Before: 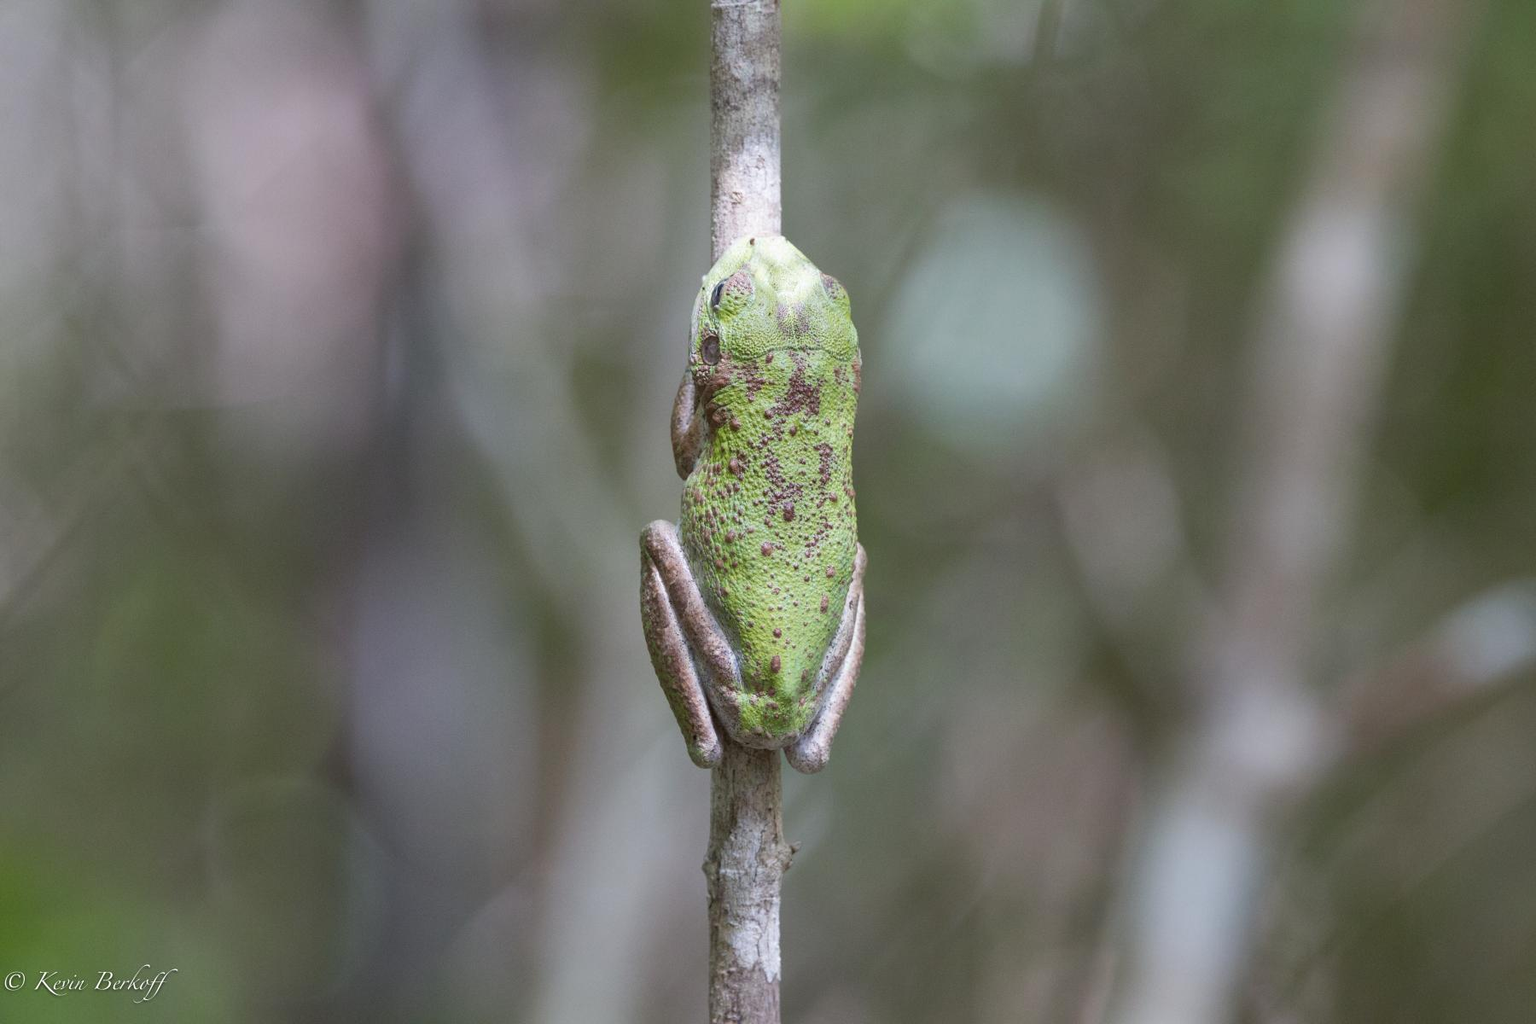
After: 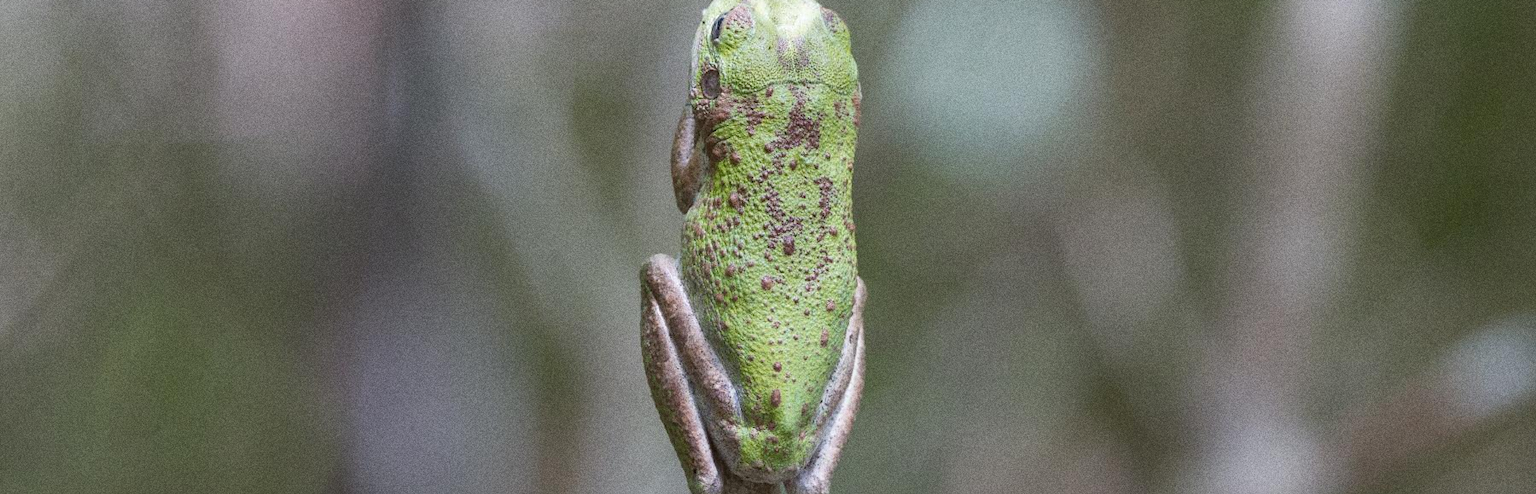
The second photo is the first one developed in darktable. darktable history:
crop and rotate: top 26.056%, bottom 25.543%
grain: coarseness 0.09 ISO, strength 40%
tone equalizer: on, module defaults
